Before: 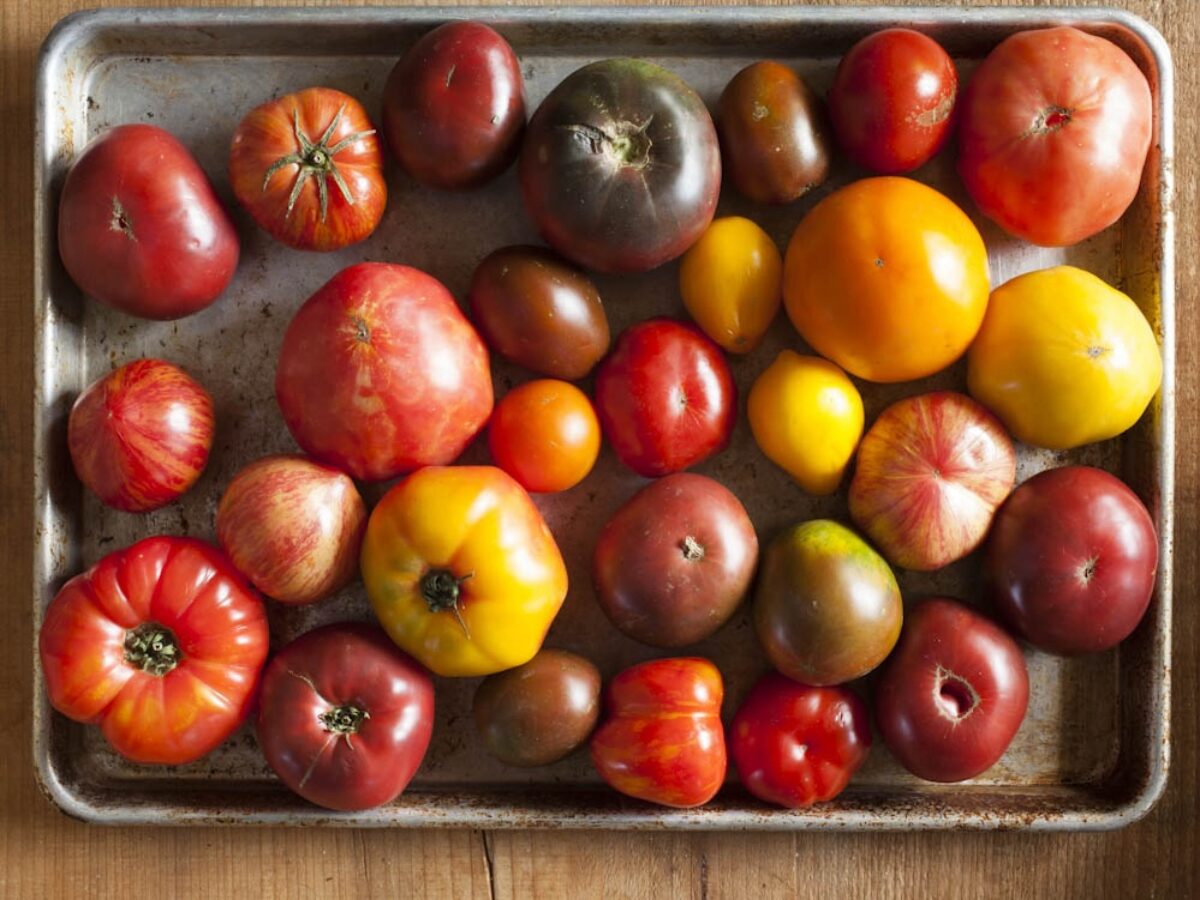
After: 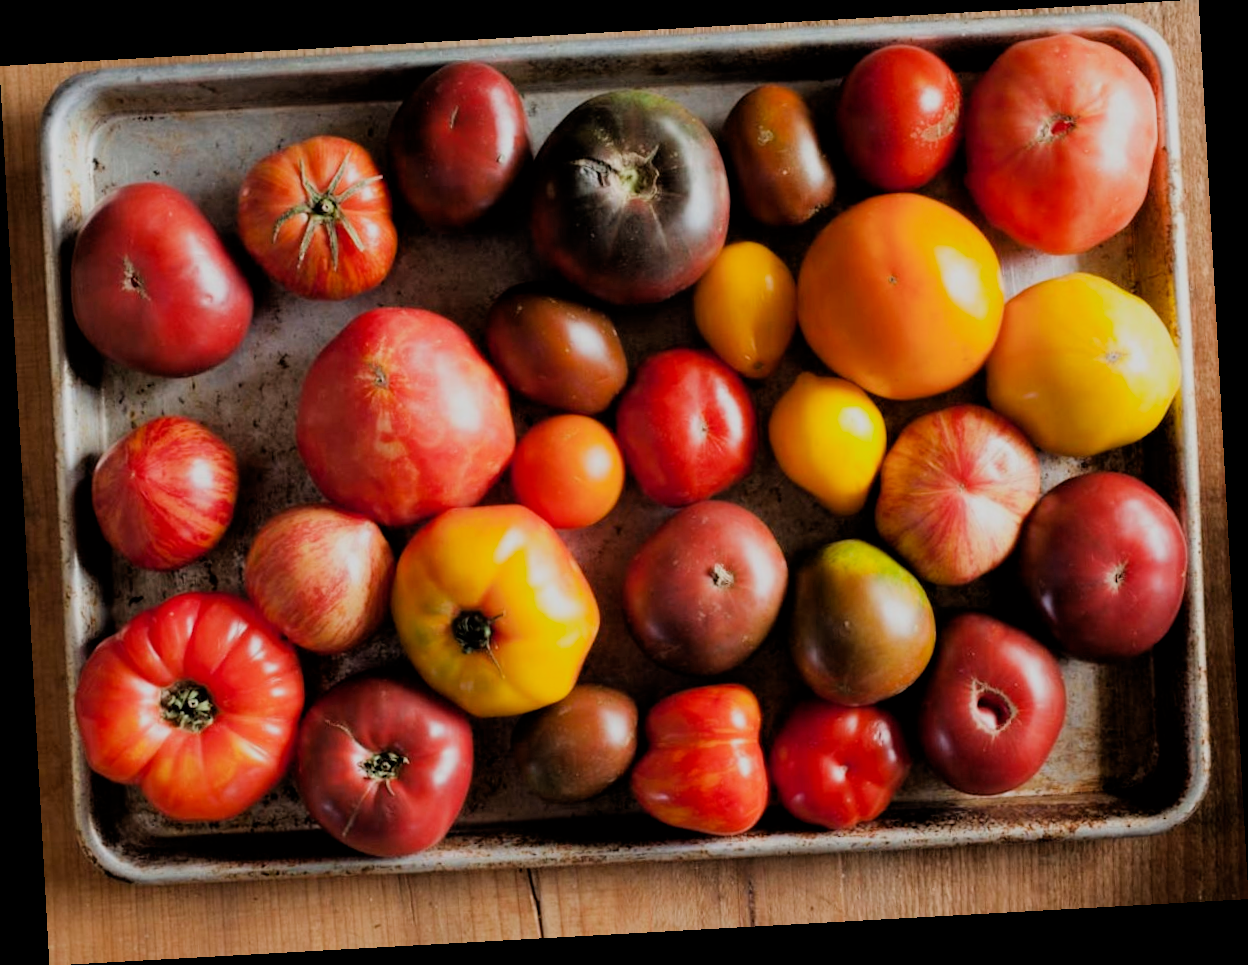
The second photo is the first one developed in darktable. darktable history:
rotate and perspective: rotation -3.18°, automatic cropping off
filmic rgb: black relative exposure -4.38 EV, white relative exposure 4.56 EV, hardness 2.37, contrast 1.05
